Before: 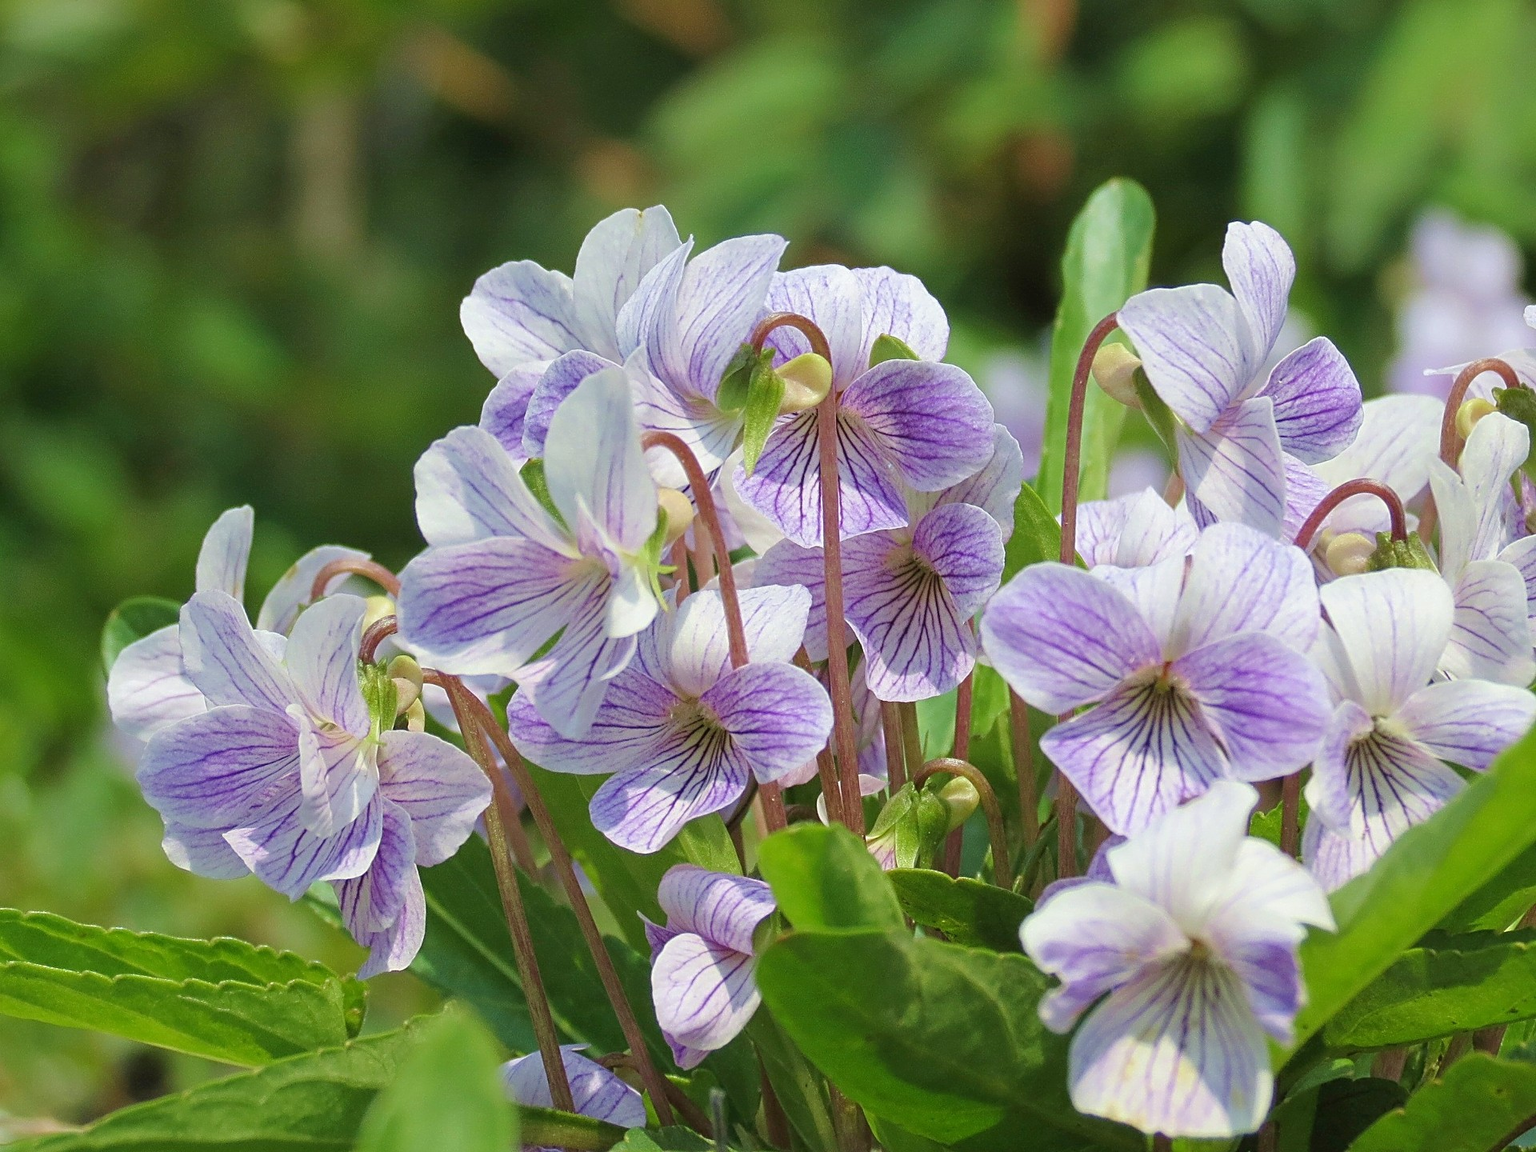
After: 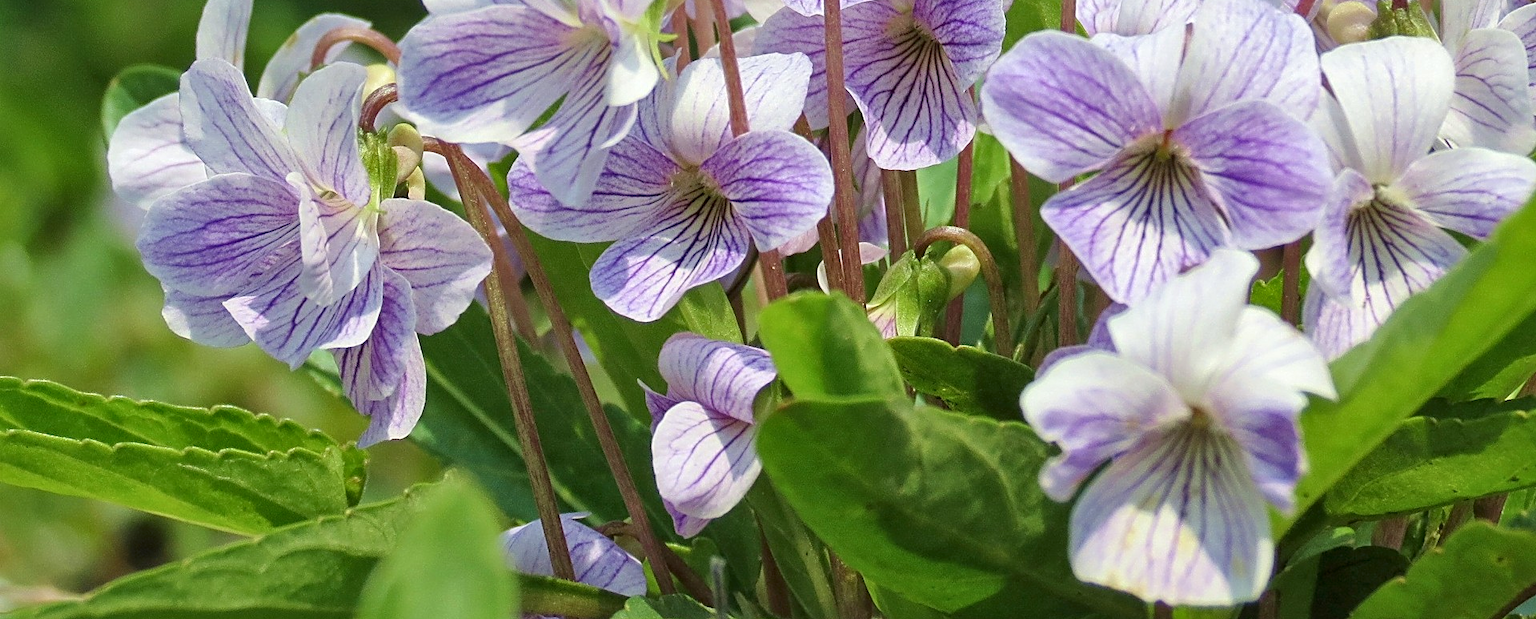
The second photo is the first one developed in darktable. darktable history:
crop and rotate: top 46.237%
local contrast: mode bilateral grid, contrast 20, coarseness 50, detail 141%, midtone range 0.2
